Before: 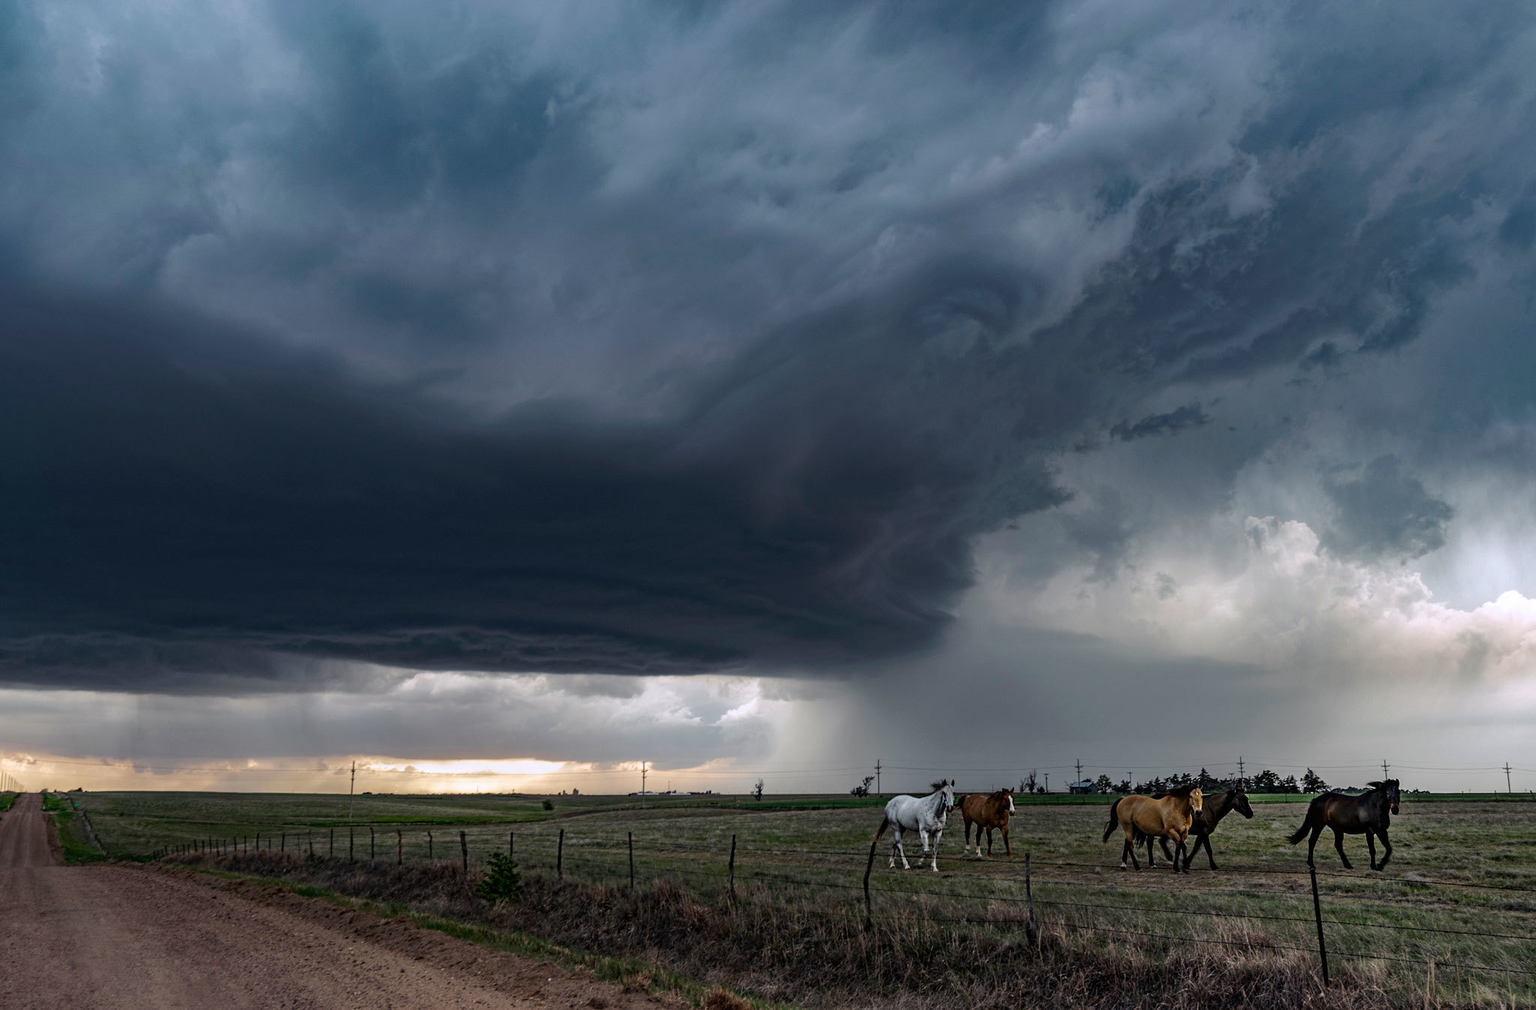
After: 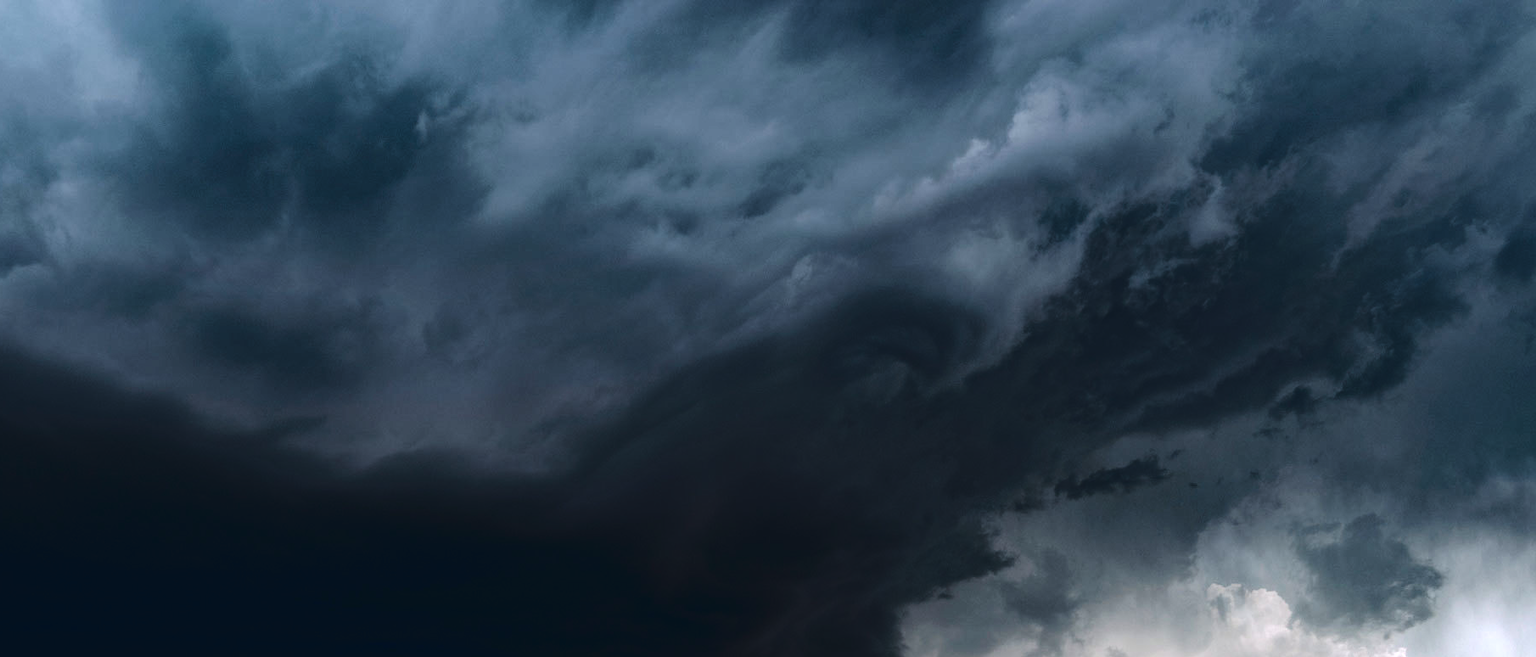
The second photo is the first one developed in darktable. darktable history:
tone curve: curves: ch0 [(0, 0) (0.003, 0.041) (0.011, 0.042) (0.025, 0.041) (0.044, 0.043) (0.069, 0.048) (0.1, 0.059) (0.136, 0.079) (0.177, 0.107) (0.224, 0.152) (0.277, 0.235) (0.335, 0.331) (0.399, 0.427) (0.468, 0.512) (0.543, 0.595) (0.623, 0.668) (0.709, 0.736) (0.801, 0.813) (0.898, 0.891) (1, 1)], color space Lab, linked channels, preserve colors none
color balance rgb: shadows lift › luminance -5.191%, shadows lift › chroma 1.231%, shadows lift › hue 218.28°, perceptual saturation grading › global saturation 13.764%, perceptual saturation grading › highlights -25.421%, perceptual saturation grading › shadows 29.453%, perceptual brilliance grading › highlights 3.59%, perceptual brilliance grading › mid-tones -18.388%, perceptual brilliance grading › shadows -40.954%, global vibrance 20.446%
crop and rotate: left 11.581%, bottom 42.42%
exposure: exposure 0.2 EV, compensate highlight preservation false
